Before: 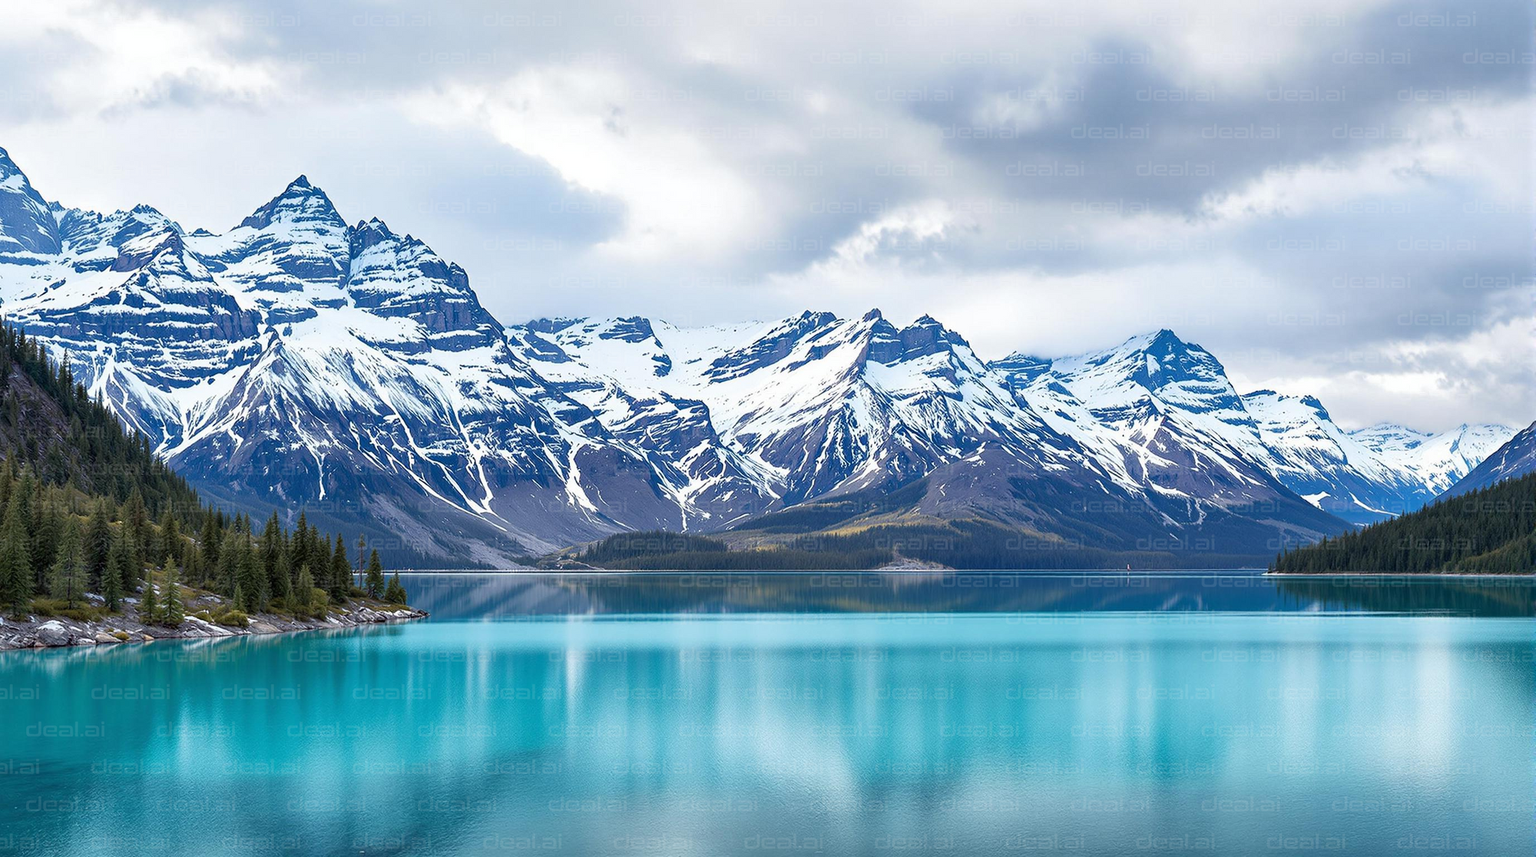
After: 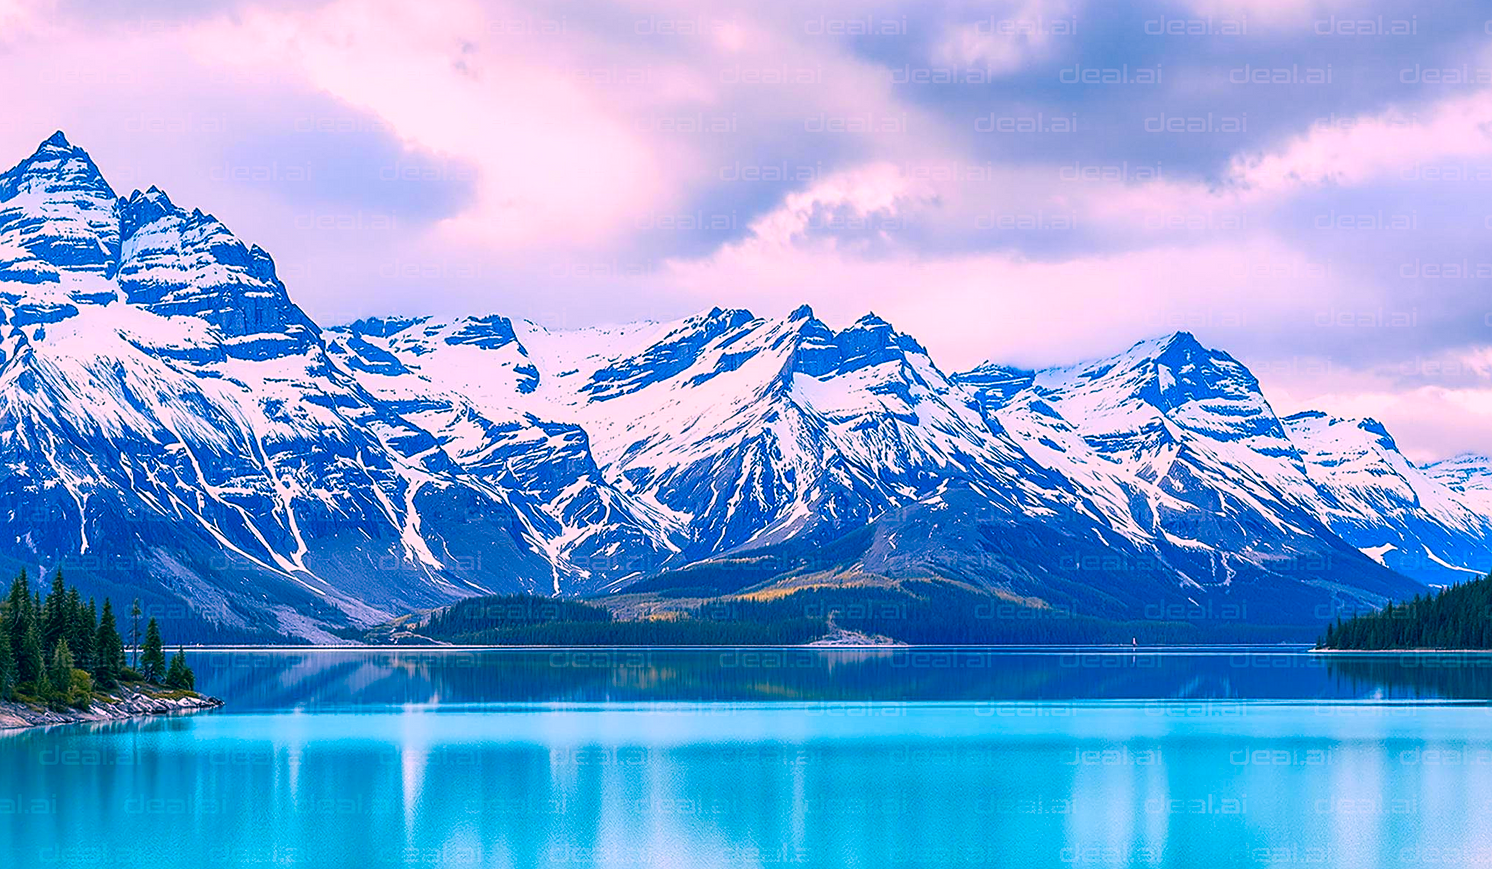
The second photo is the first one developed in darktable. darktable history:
local contrast: on, module defaults
exposure: exposure -0.171 EV, compensate highlight preservation false
contrast brightness saturation: contrast 0.098, brightness 0.016, saturation 0.018
crop: left 16.791%, top 8.752%, right 8.557%, bottom 12.414%
color balance rgb: power › hue 213.27°, perceptual saturation grading › global saturation 19.822%
color correction: highlights a* 17.43, highlights b* 0.197, shadows a* -14.9, shadows b* -14.44, saturation 1.5
sharpen: on, module defaults
